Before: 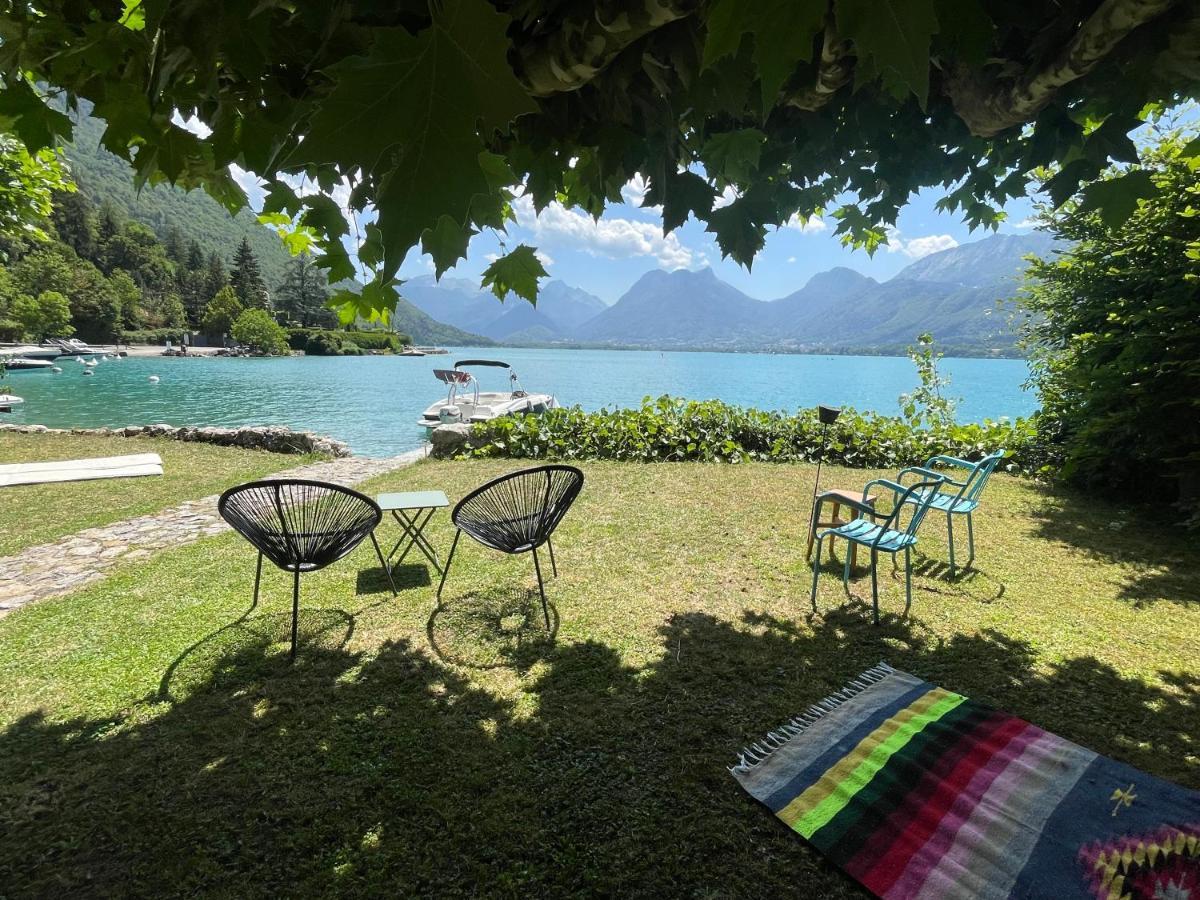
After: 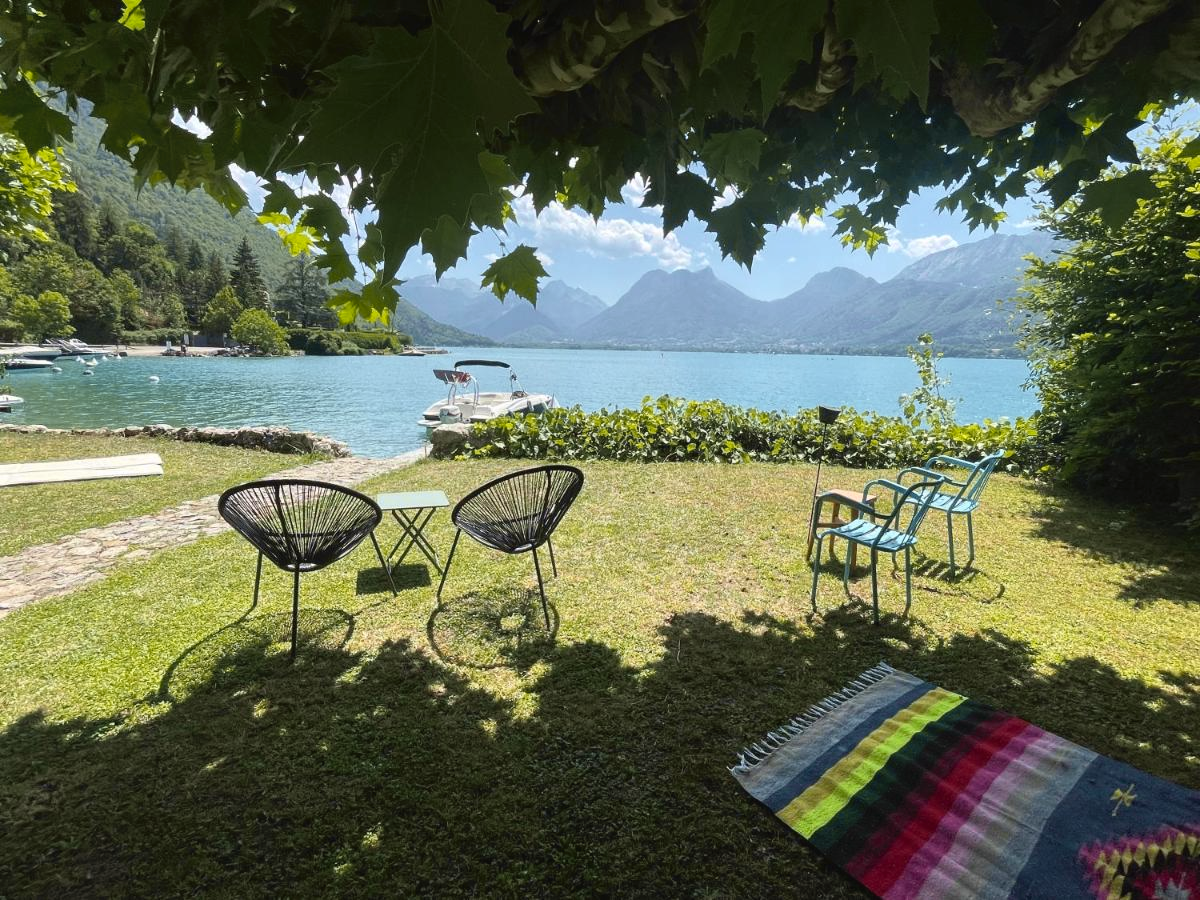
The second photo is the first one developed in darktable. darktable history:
tone curve: curves: ch0 [(0, 0.024) (0.119, 0.146) (0.474, 0.485) (0.718, 0.739) (0.817, 0.839) (1, 0.998)]; ch1 [(0, 0) (0.377, 0.416) (0.439, 0.451) (0.477, 0.477) (0.501, 0.503) (0.538, 0.544) (0.58, 0.602) (0.664, 0.676) (0.783, 0.804) (1, 1)]; ch2 [(0, 0) (0.38, 0.405) (0.463, 0.456) (0.498, 0.497) (0.524, 0.535) (0.578, 0.576) (0.648, 0.665) (1, 1)], color space Lab, independent channels, preserve colors none
